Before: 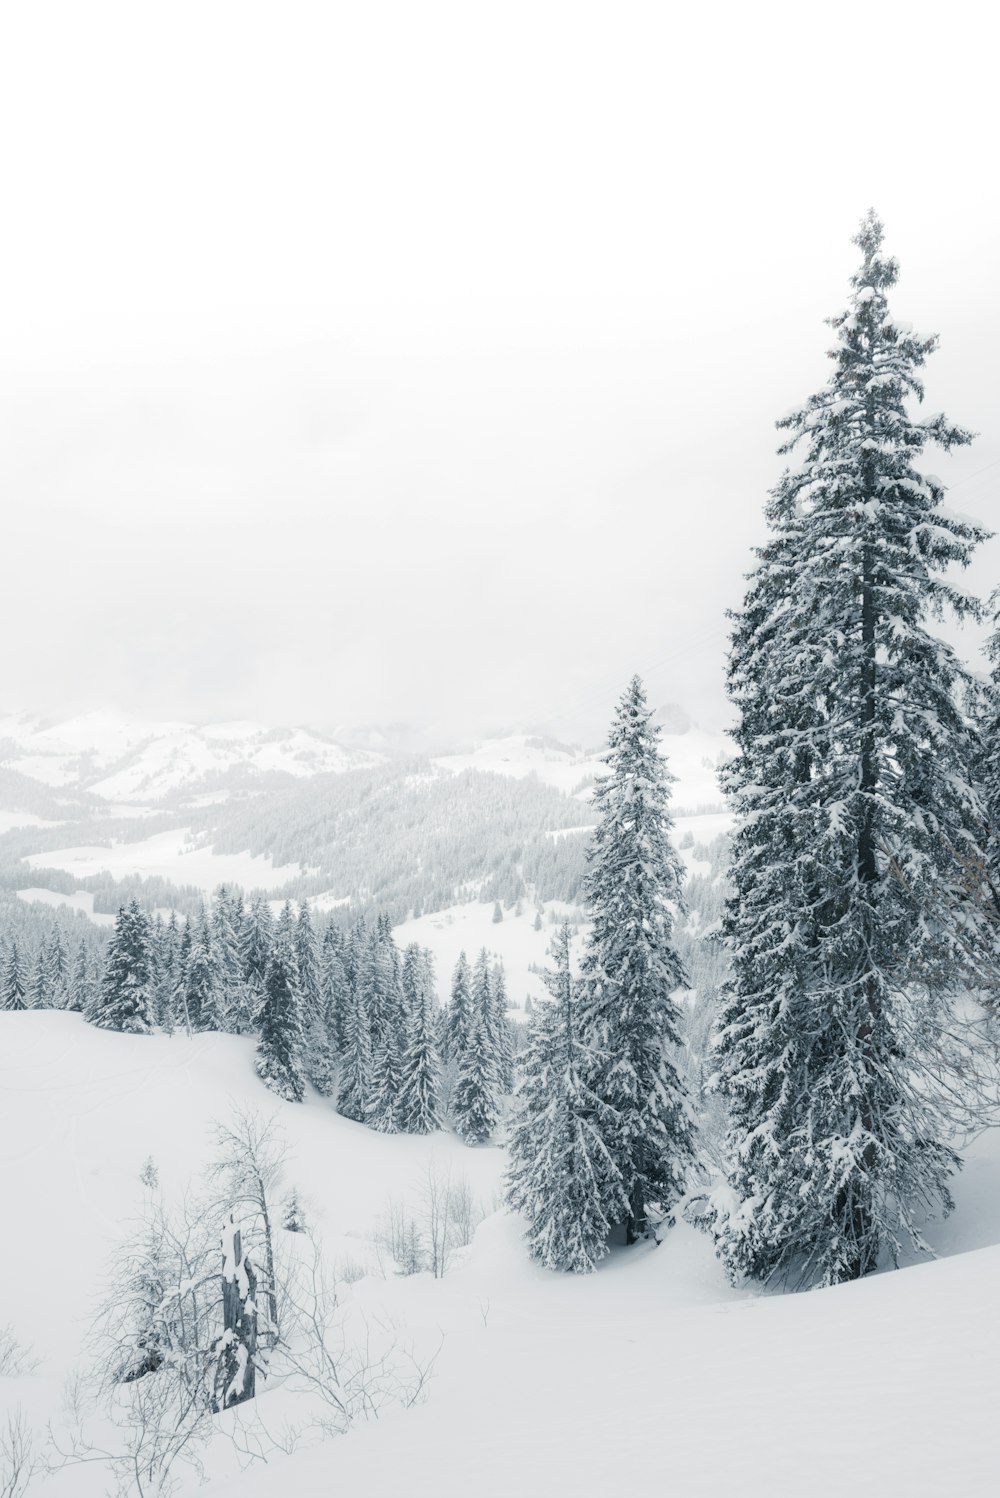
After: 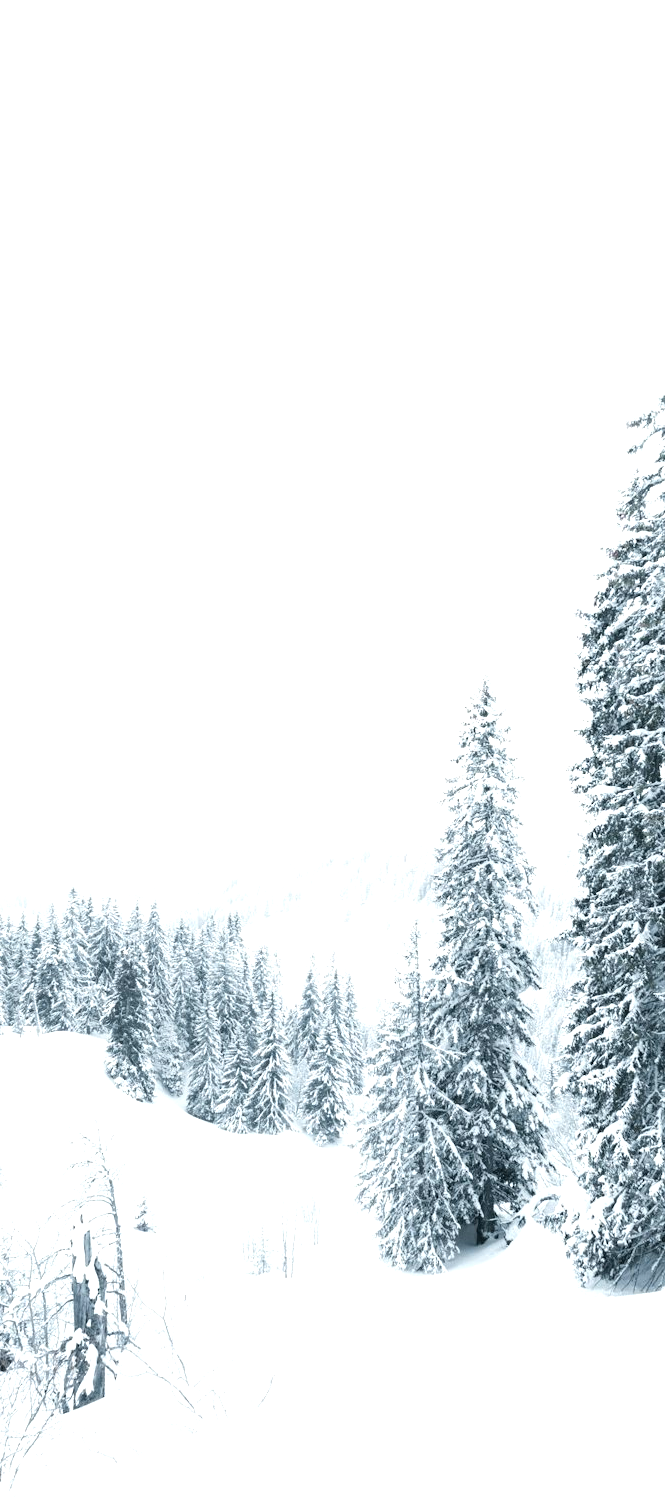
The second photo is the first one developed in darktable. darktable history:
crop and rotate: left 15.089%, right 18.355%
levels: levels [0, 0.374, 0.749]
